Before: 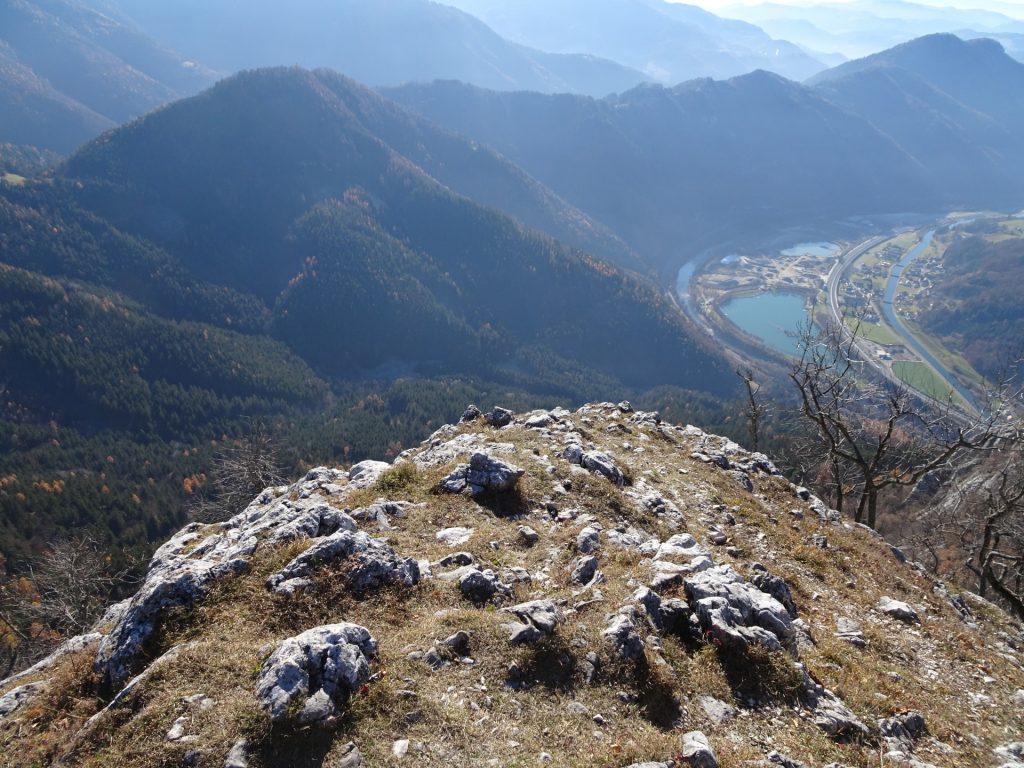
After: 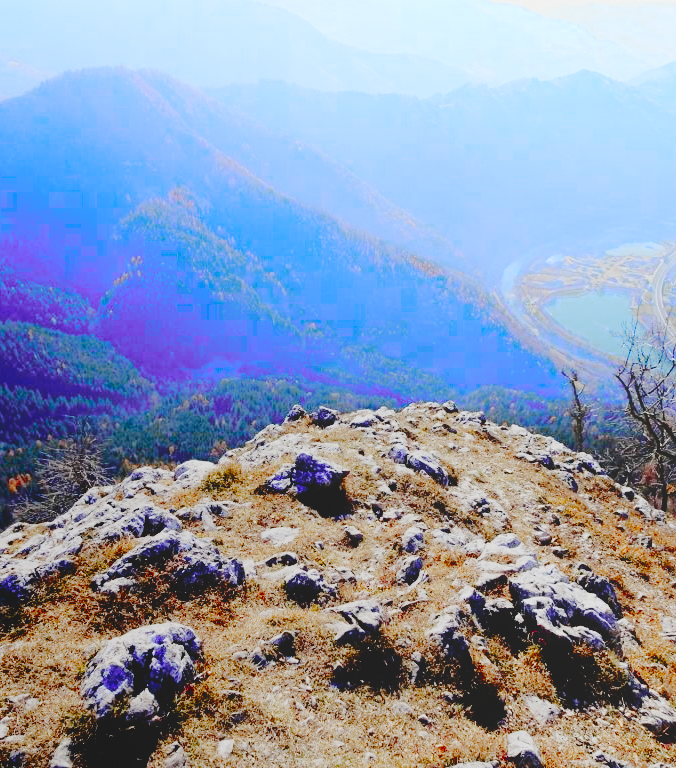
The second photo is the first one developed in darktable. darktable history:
local contrast: detail 69%
color zones: curves: ch0 [(0, 0.363) (0.128, 0.373) (0.25, 0.5) (0.402, 0.407) (0.521, 0.525) (0.63, 0.559) (0.729, 0.662) (0.867, 0.471)]; ch1 [(0, 0.515) (0.136, 0.618) (0.25, 0.5) (0.378, 0) (0.516, 0) (0.622, 0.593) (0.737, 0.819) (0.87, 0.593)]; ch2 [(0, 0.529) (0.128, 0.471) (0.282, 0.451) (0.386, 0.662) (0.516, 0.525) (0.633, 0.554) (0.75, 0.62) (0.875, 0.441)]
base curve: curves: ch0 [(0, 0) (0.036, 0.01) (0.123, 0.254) (0.258, 0.504) (0.507, 0.748) (1, 1)], preserve colors none
crop: left 17.114%, right 16.818%
color correction: highlights b* 0.015
